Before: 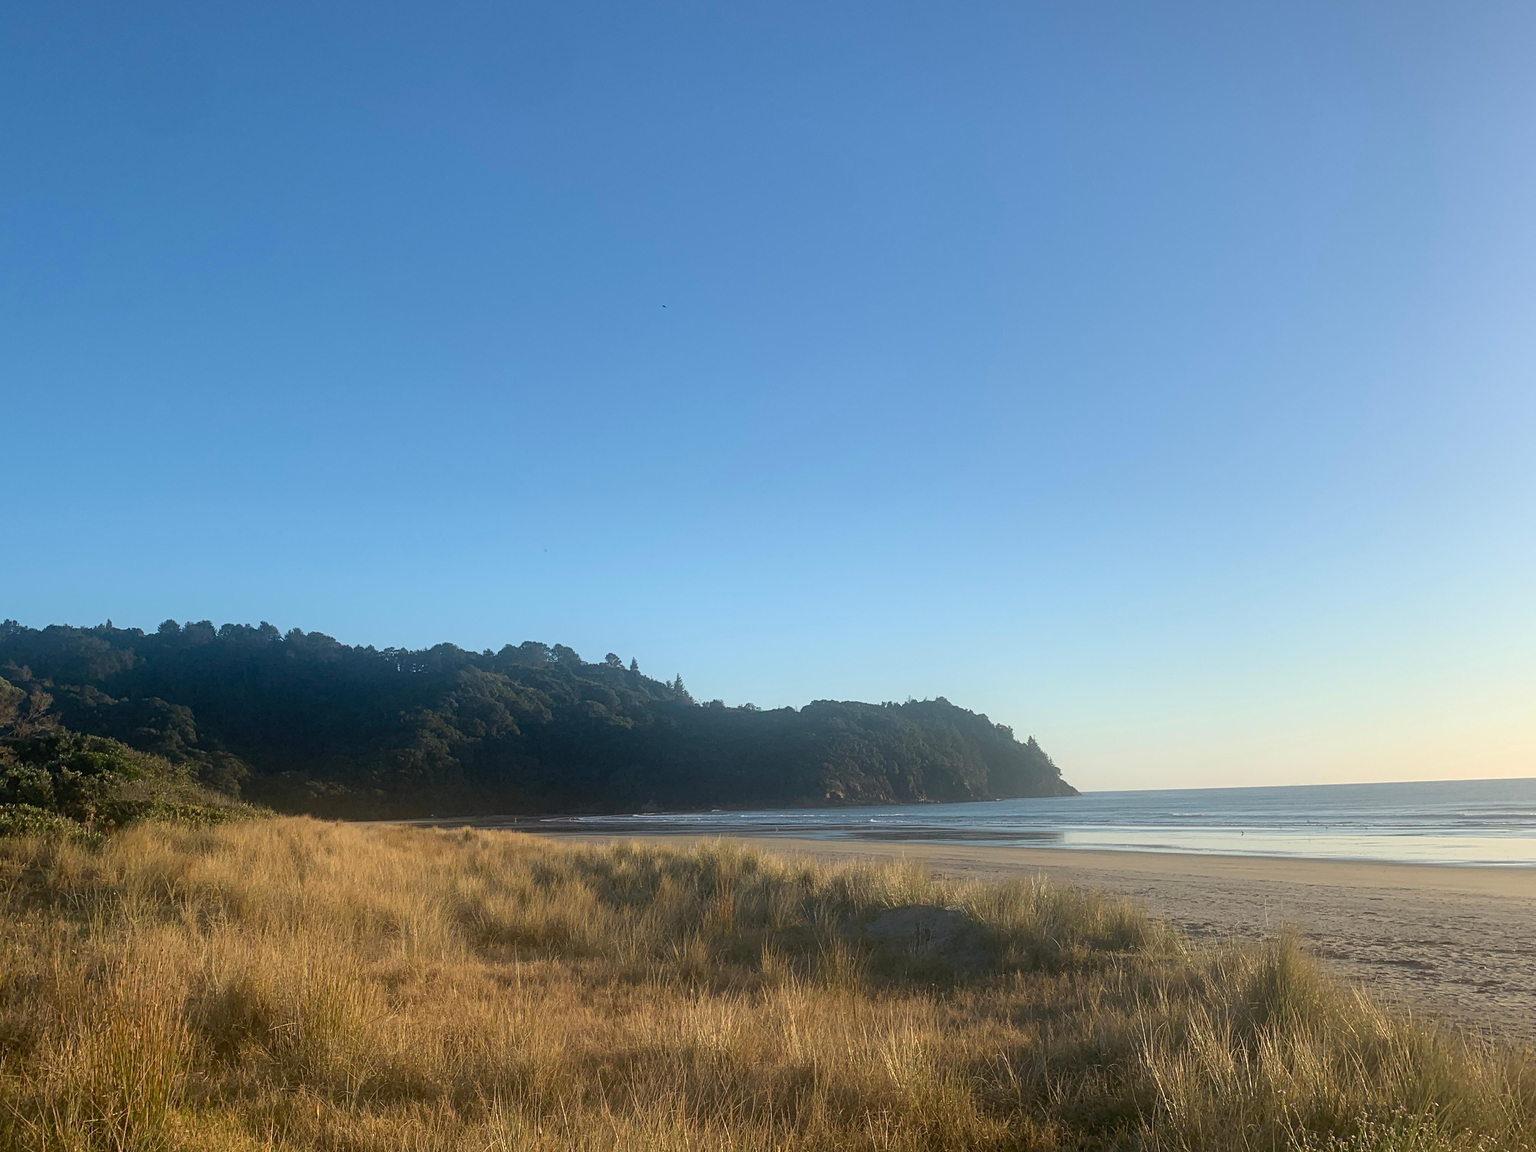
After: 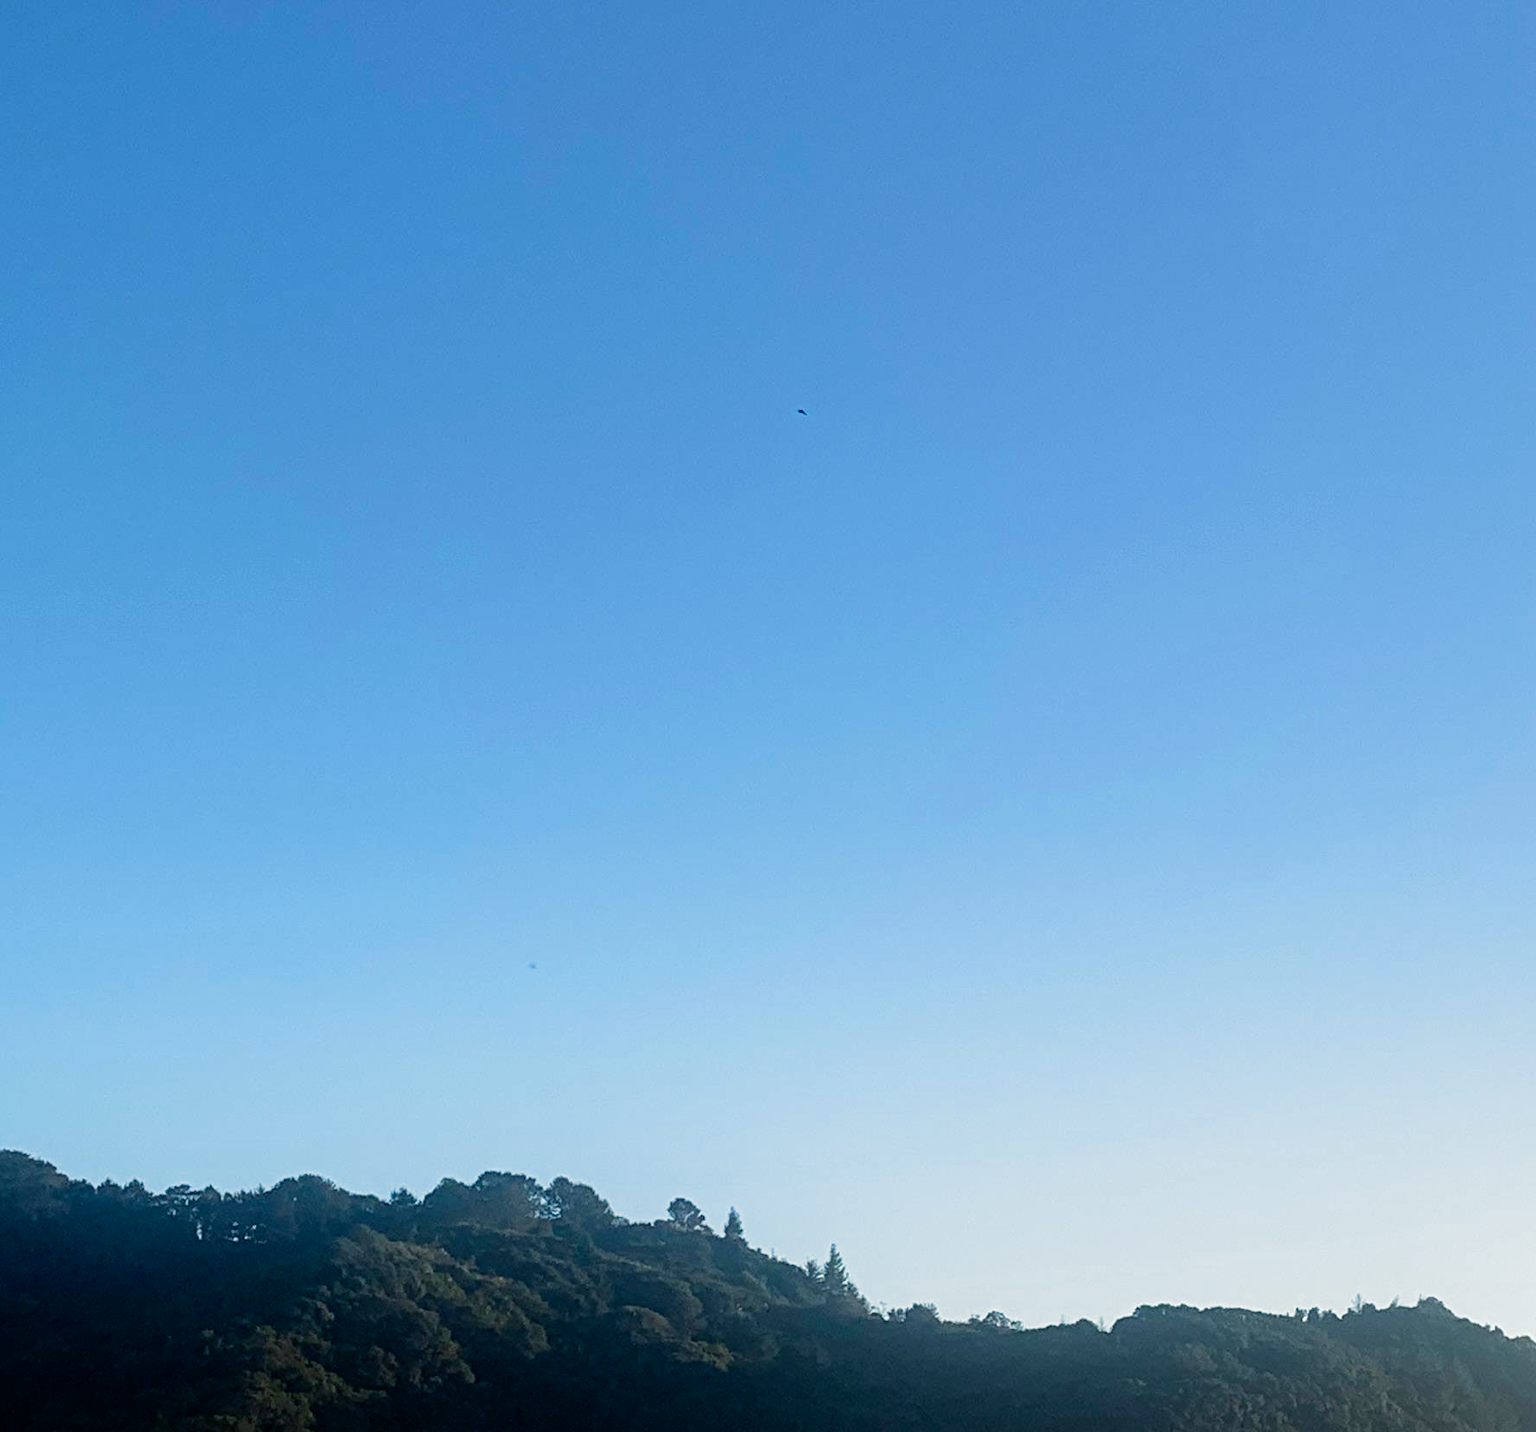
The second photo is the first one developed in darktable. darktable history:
crop: left 20.248%, top 10.86%, right 35.675%, bottom 34.321%
filmic rgb: black relative exposure -8.2 EV, white relative exposure 2.2 EV, threshold 3 EV, hardness 7.11, latitude 75%, contrast 1.325, highlights saturation mix -2%, shadows ↔ highlights balance 30%, preserve chrominance no, color science v5 (2021), contrast in shadows safe, contrast in highlights safe, enable highlight reconstruction true
